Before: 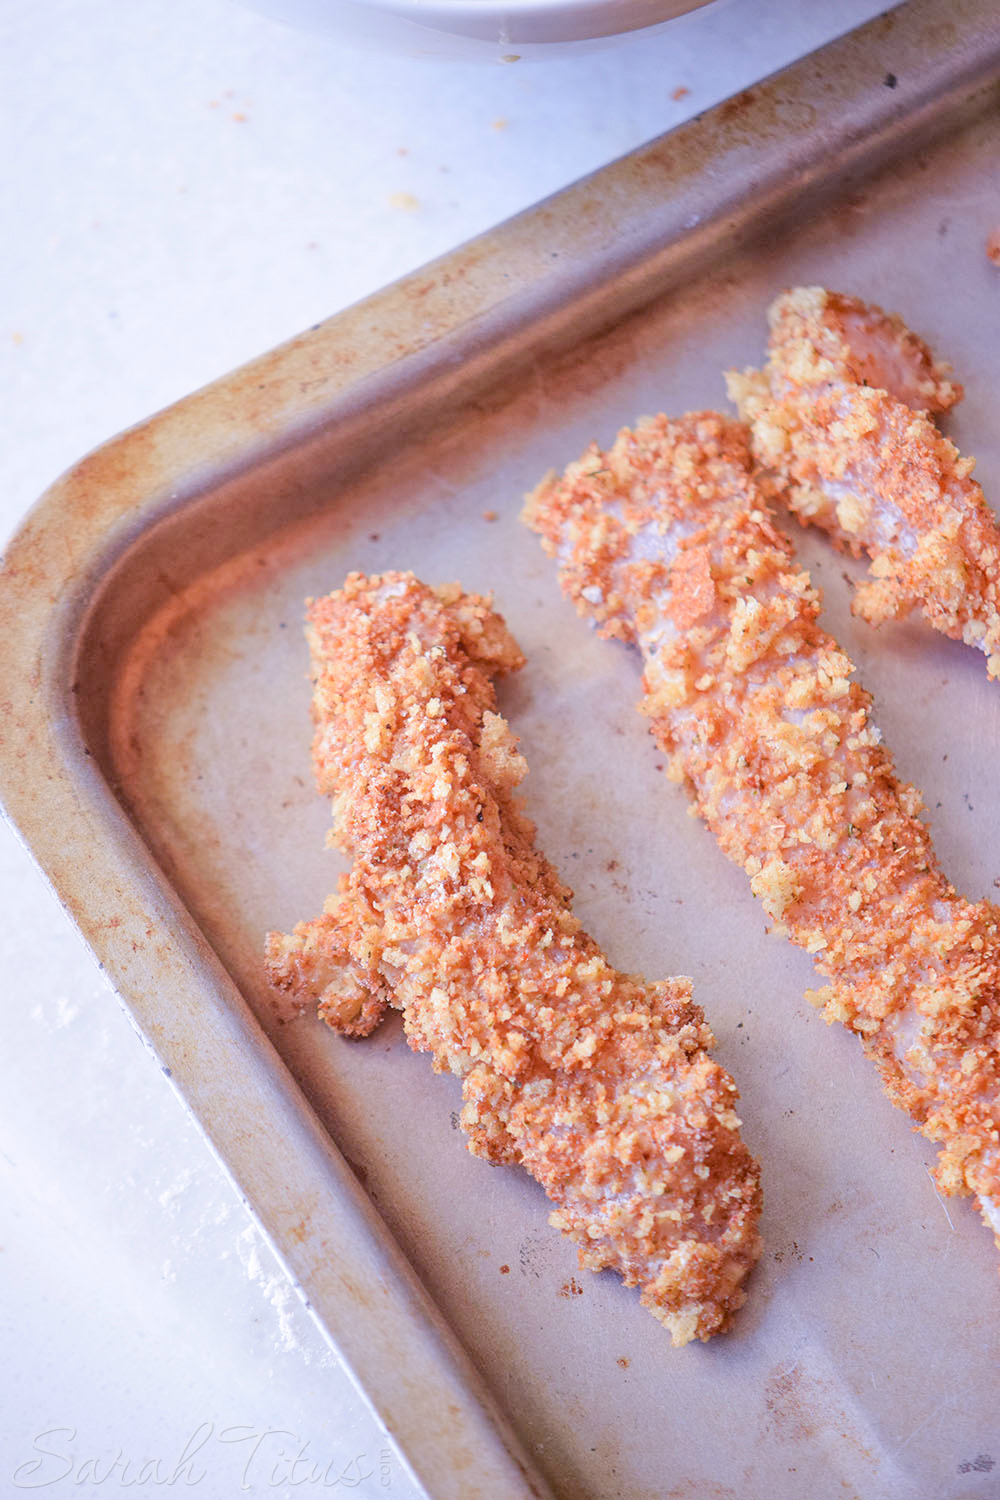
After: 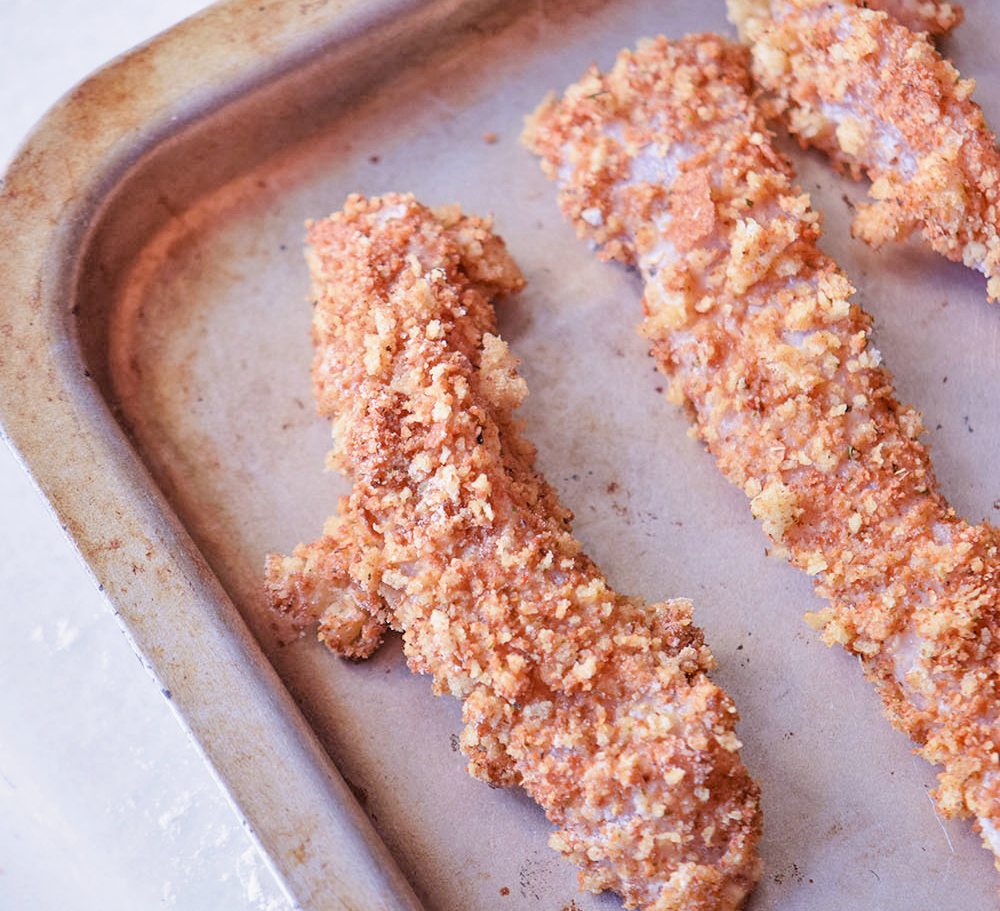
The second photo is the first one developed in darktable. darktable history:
shadows and highlights: low approximation 0.01, soften with gaussian
contrast brightness saturation: contrast 0.008, saturation -0.053
crop and rotate: top 25.228%, bottom 14.016%
filmic rgb: black relative exposure -6.24 EV, white relative exposure 2.8 EV, target black luminance 0%, hardness 4.59, latitude 67.96%, contrast 1.275, shadows ↔ highlights balance -3.5%
